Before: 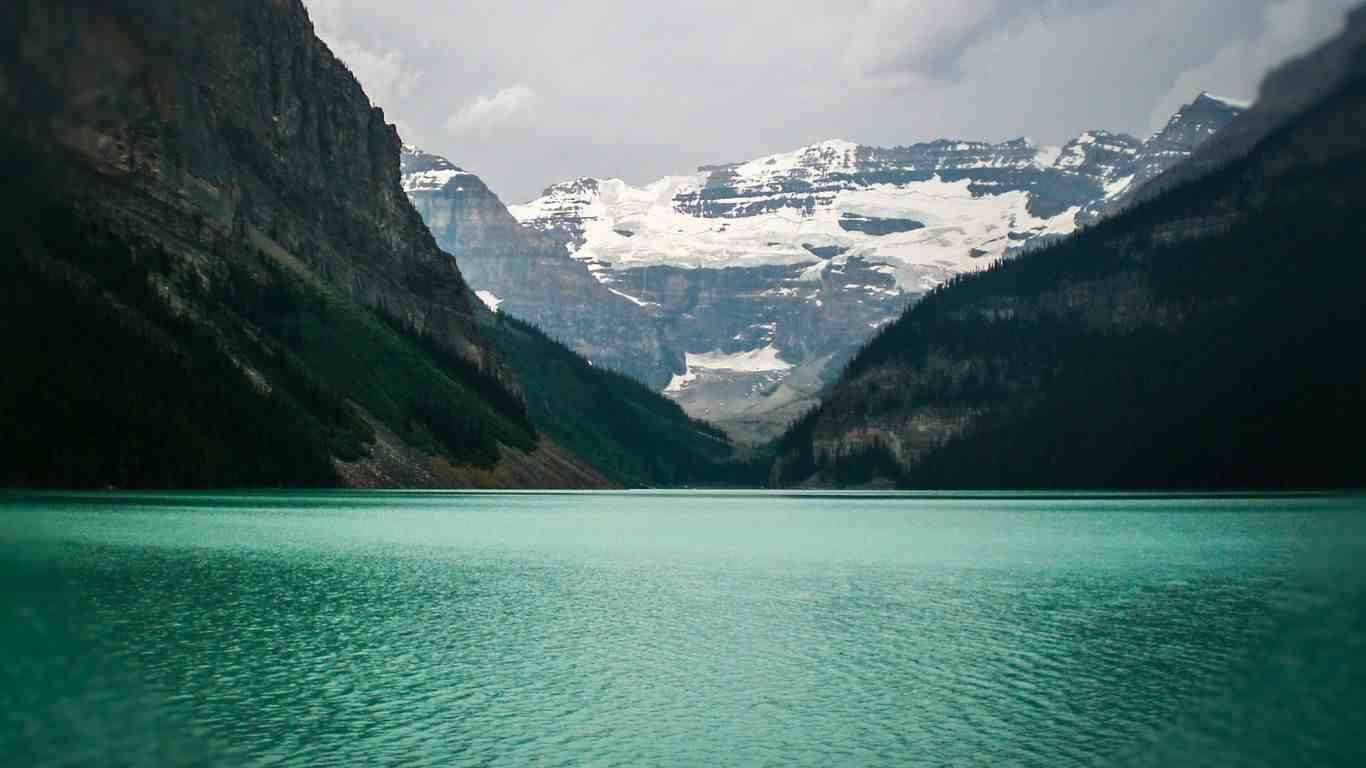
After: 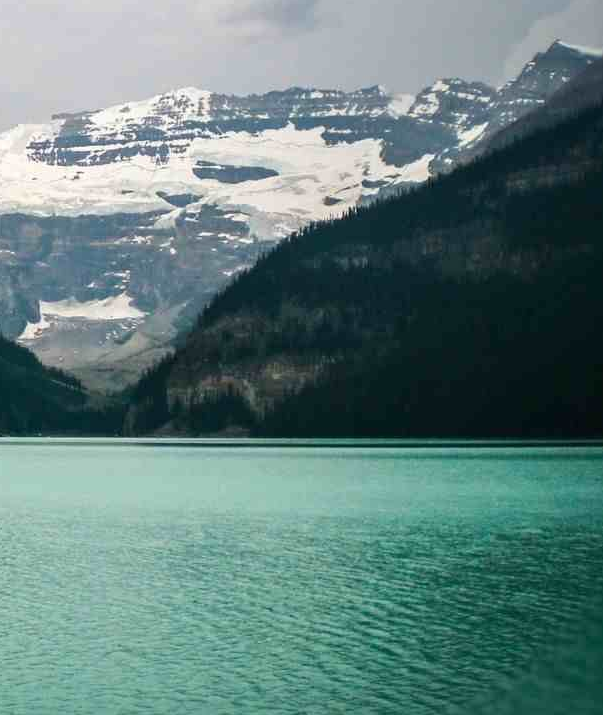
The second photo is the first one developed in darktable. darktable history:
crop: left 47.361%, top 6.899%, right 7.997%
